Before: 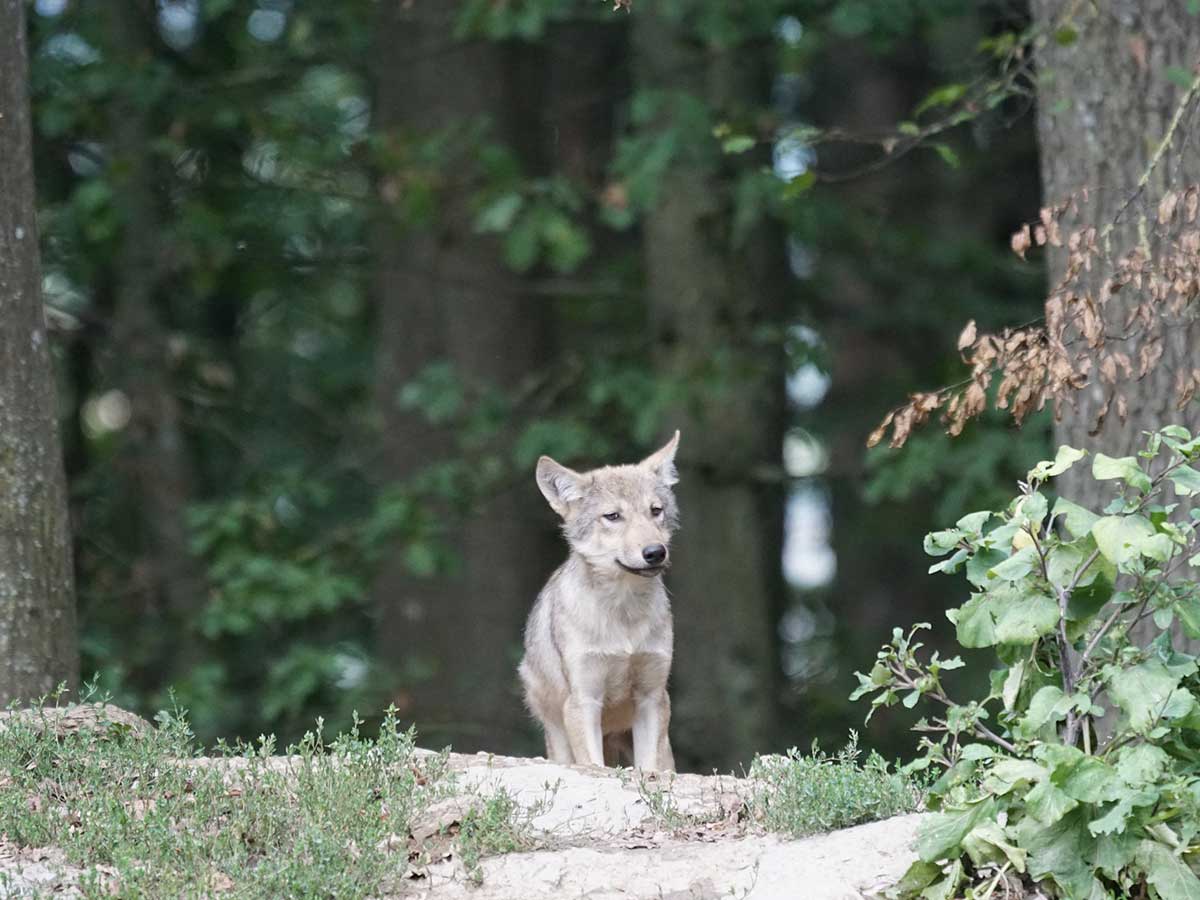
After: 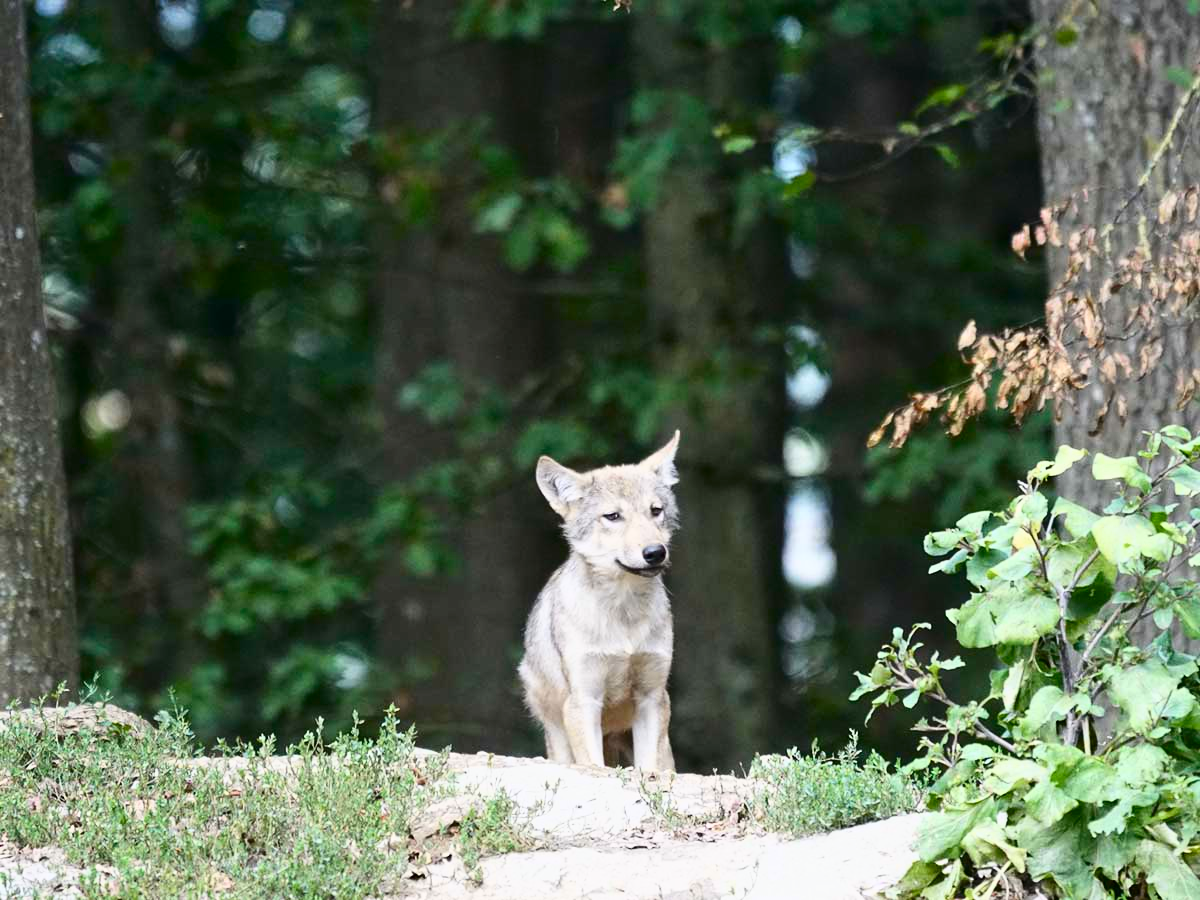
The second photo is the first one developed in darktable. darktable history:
tone curve: curves: ch0 [(0, 0) (0.187, 0.12) (0.384, 0.363) (0.618, 0.698) (0.754, 0.857) (0.875, 0.956) (1, 0.987)]; ch1 [(0, 0) (0.402, 0.36) (0.476, 0.466) (0.501, 0.501) (0.518, 0.514) (0.564, 0.608) (0.614, 0.664) (0.692, 0.744) (1, 1)]; ch2 [(0, 0) (0.435, 0.412) (0.483, 0.481) (0.503, 0.503) (0.522, 0.535) (0.563, 0.601) (0.627, 0.699) (0.699, 0.753) (0.997, 0.858)], color space Lab, independent channels, preserve colors none
